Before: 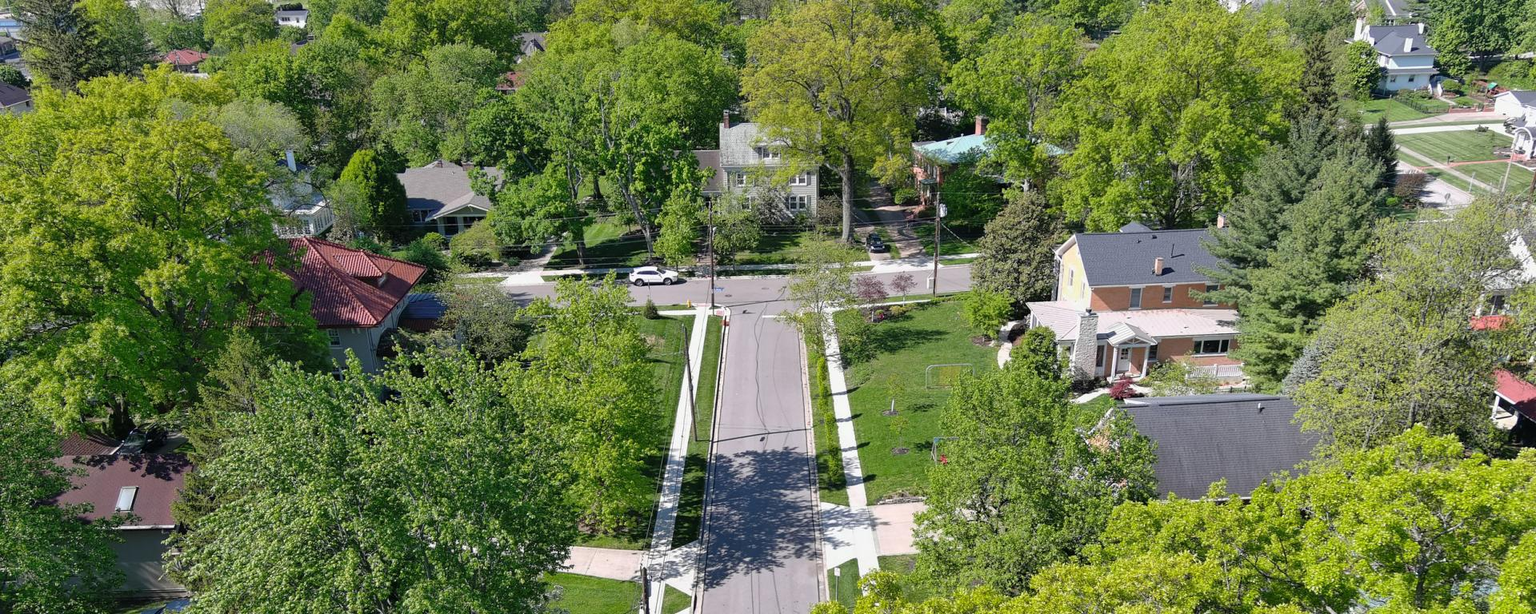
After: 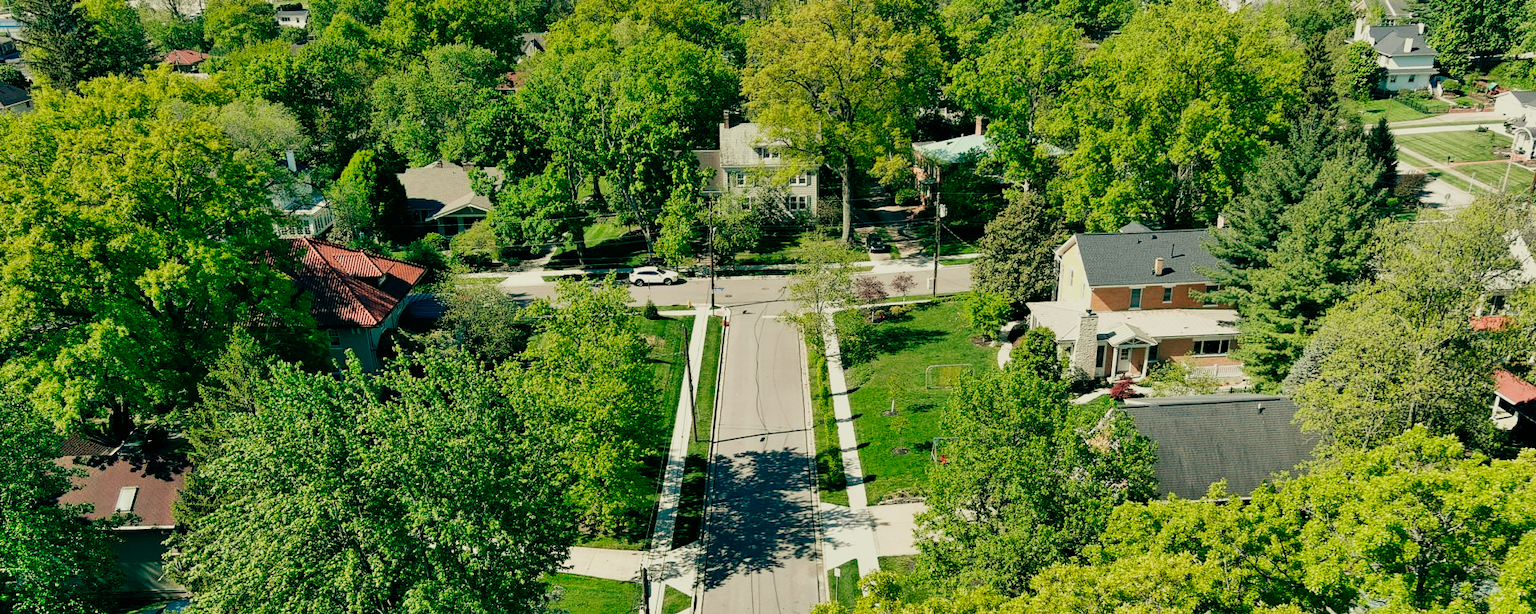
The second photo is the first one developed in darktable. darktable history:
shadows and highlights: low approximation 0.01, soften with gaussian
sigmoid: contrast 1.8, skew -0.2, preserve hue 0%, red attenuation 0.1, red rotation 0.035, green attenuation 0.1, green rotation -0.017, blue attenuation 0.15, blue rotation -0.052, base primaries Rec2020
color balance: mode lift, gamma, gain (sRGB), lift [1, 0.69, 1, 1], gamma [1, 1.482, 1, 1], gain [1, 1, 1, 0.802]
